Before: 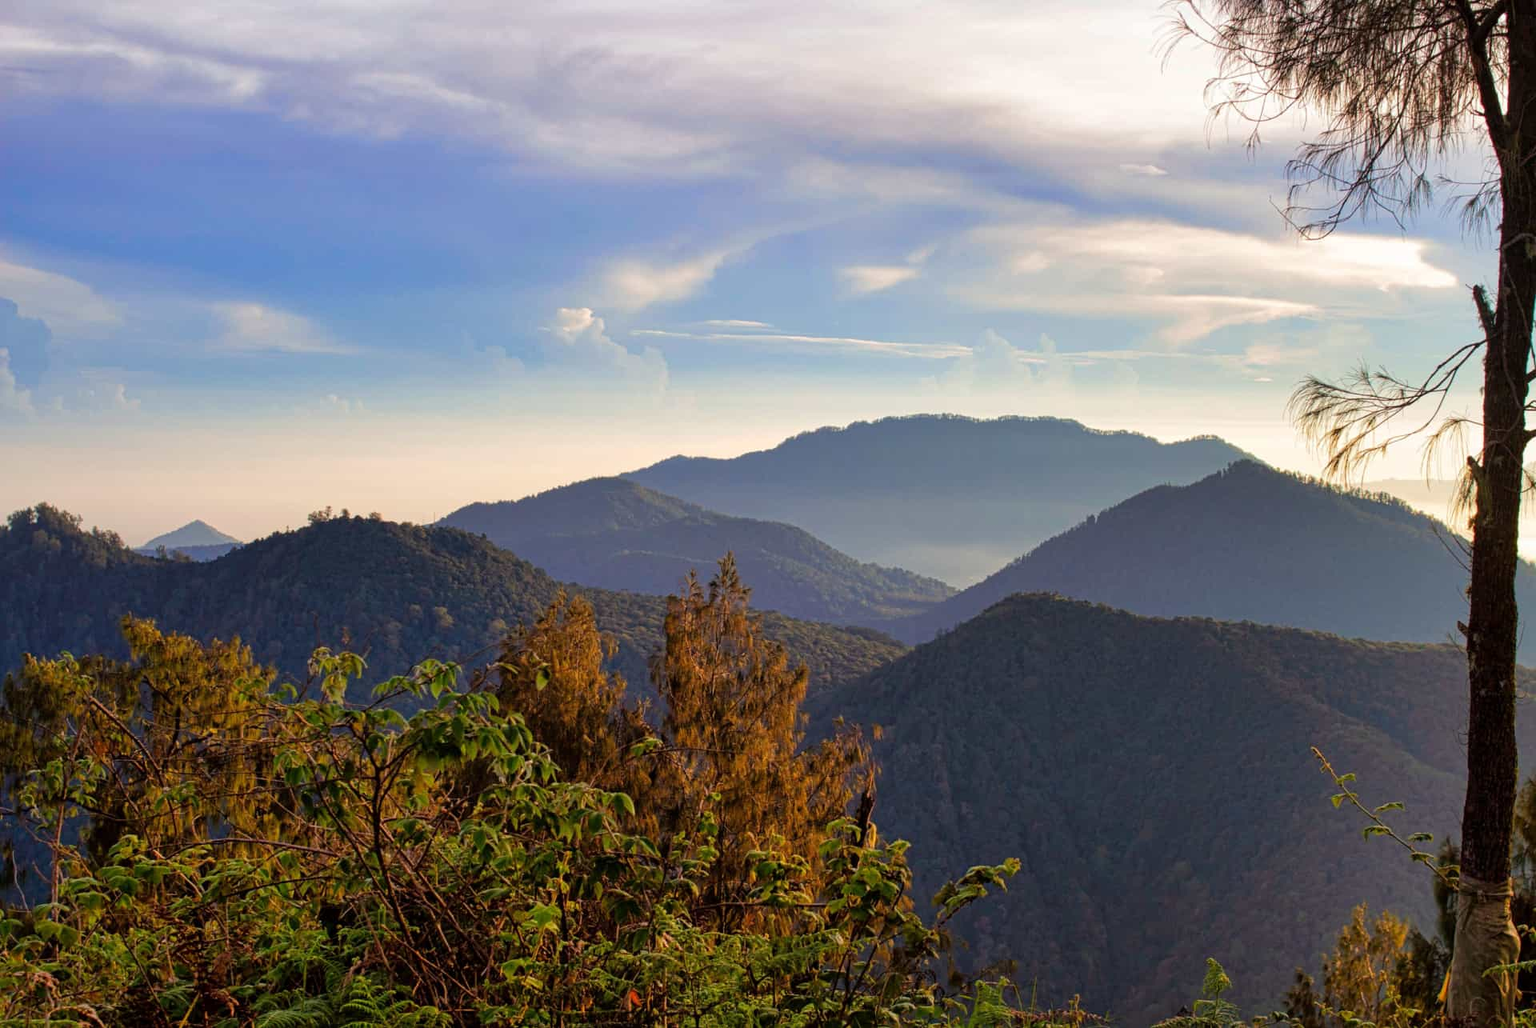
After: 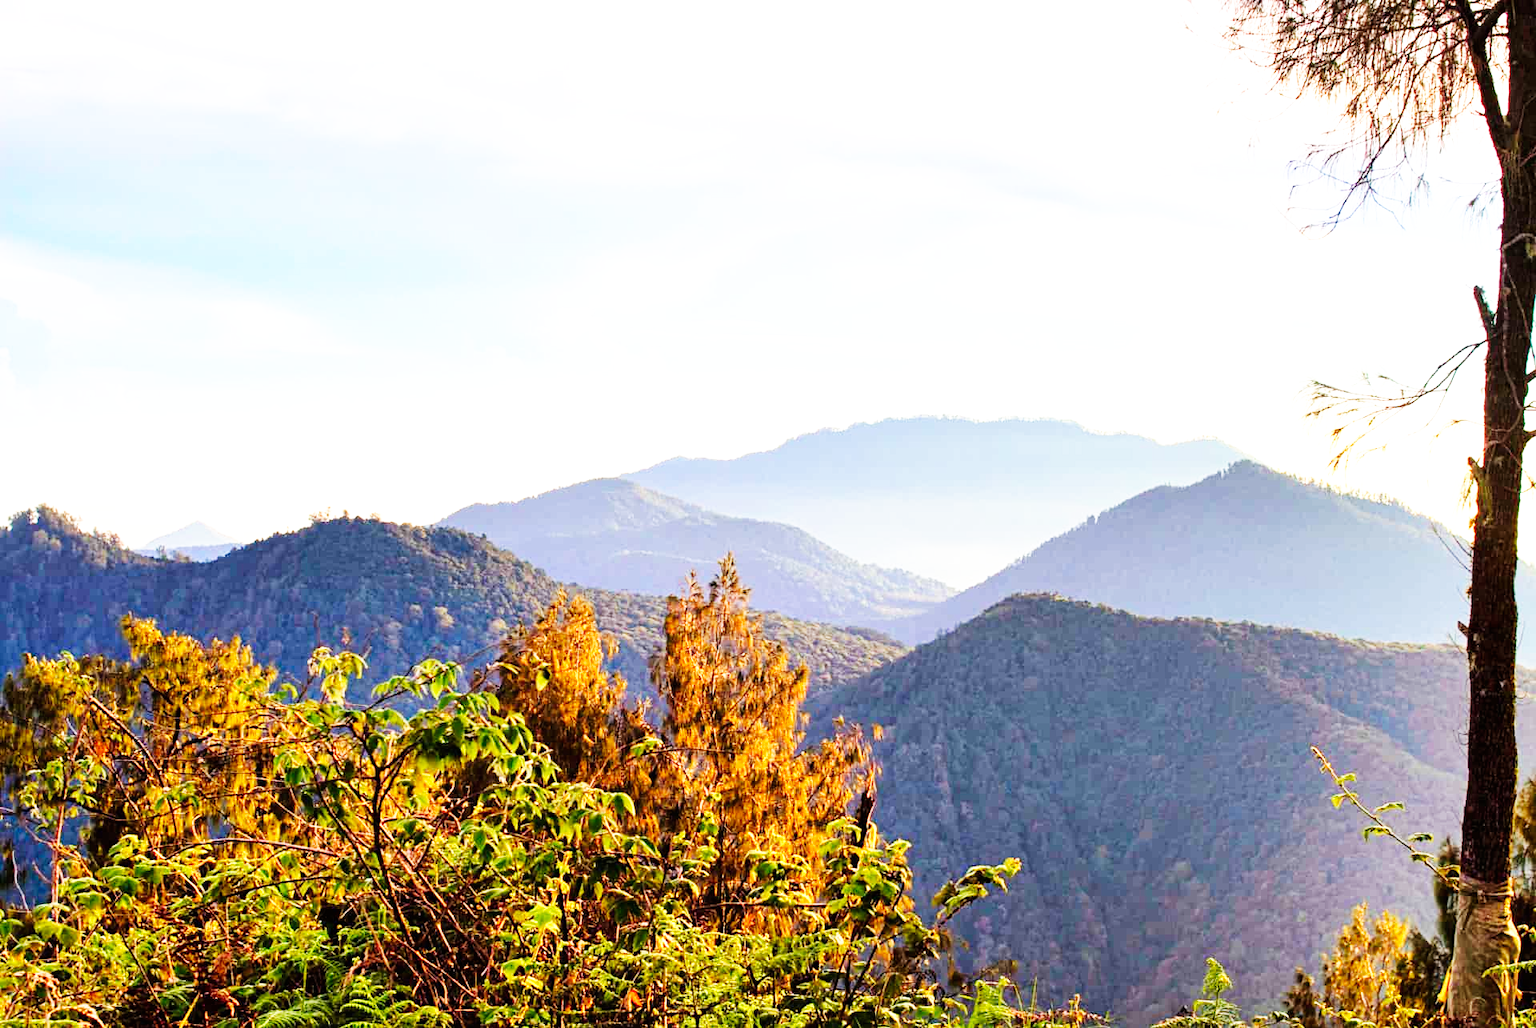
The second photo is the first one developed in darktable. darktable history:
exposure: exposure 1.143 EV, compensate highlight preservation false
base curve: curves: ch0 [(0, 0) (0.007, 0.004) (0.027, 0.03) (0.046, 0.07) (0.207, 0.54) (0.442, 0.872) (0.673, 0.972) (1, 1)], preserve colors none
